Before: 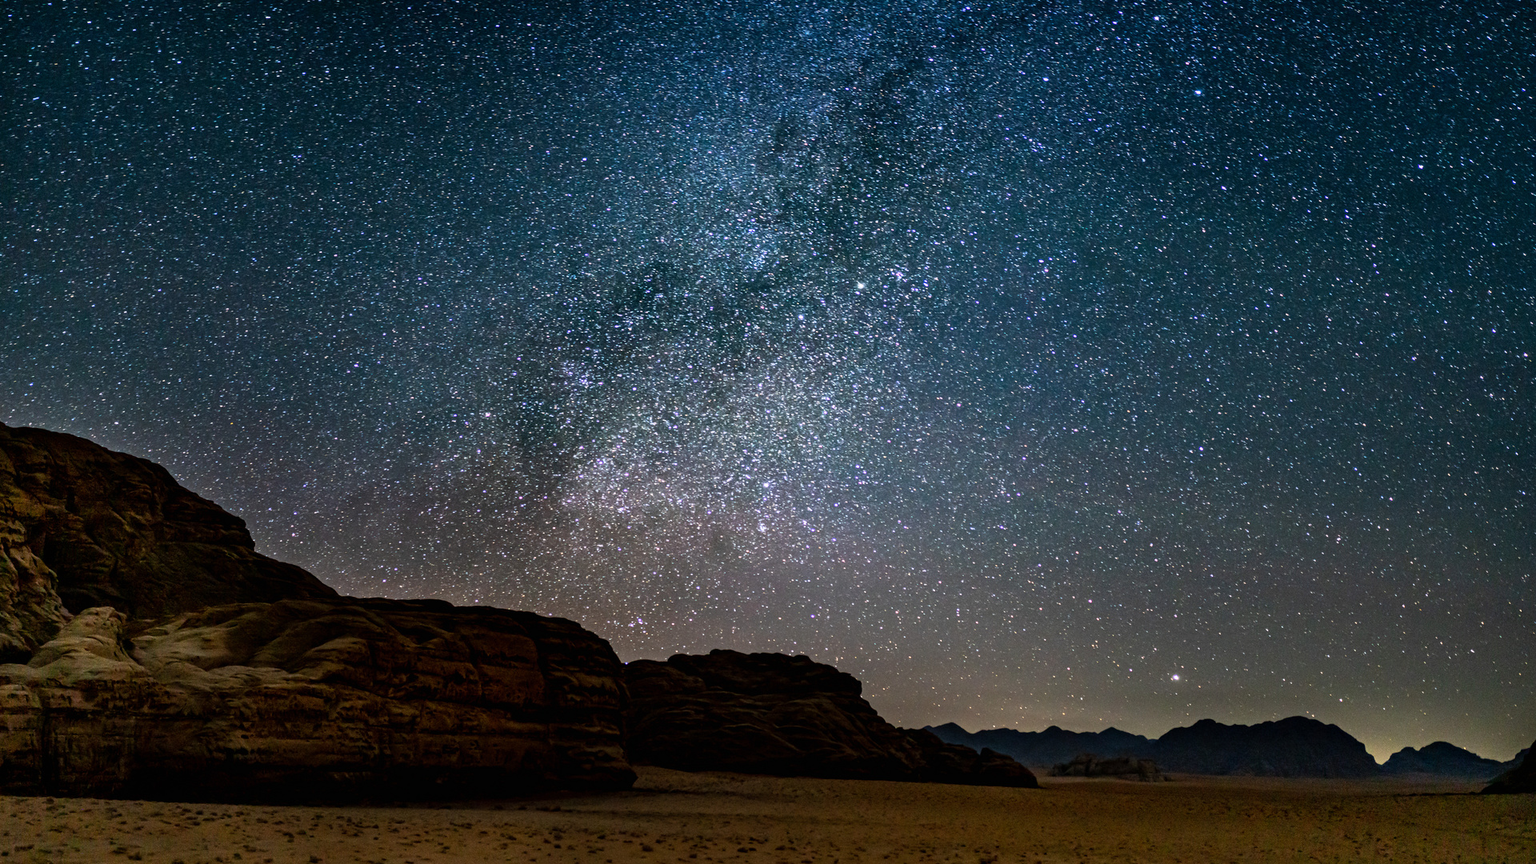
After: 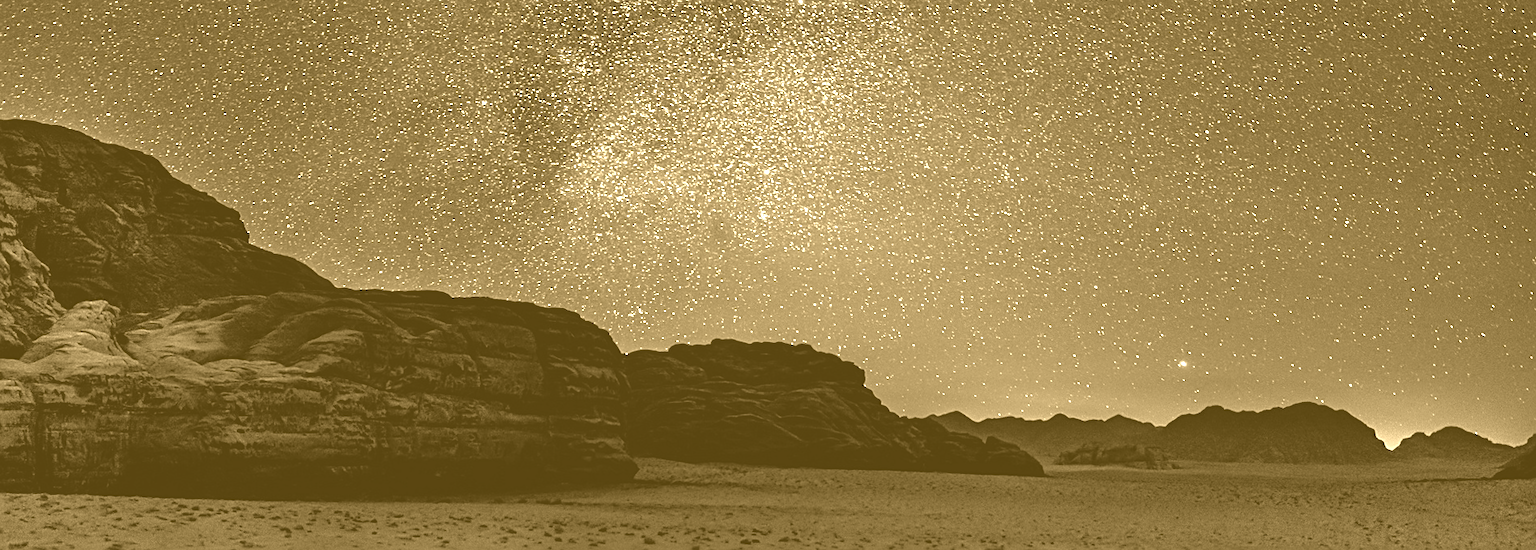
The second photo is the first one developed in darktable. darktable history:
crop and rotate: top 36.435%
white balance: red 1, blue 1
sharpen: on, module defaults
tone curve: curves: ch0 [(0, 0) (0.003, 0.003) (0.011, 0.015) (0.025, 0.031) (0.044, 0.056) (0.069, 0.083) (0.1, 0.113) (0.136, 0.145) (0.177, 0.184) (0.224, 0.225) (0.277, 0.275) (0.335, 0.327) (0.399, 0.385) (0.468, 0.447) (0.543, 0.528) (0.623, 0.611) (0.709, 0.703) (0.801, 0.802) (0.898, 0.902) (1, 1)], preserve colors none
rotate and perspective: rotation -0.45°, automatic cropping original format, crop left 0.008, crop right 0.992, crop top 0.012, crop bottom 0.988
colorize: hue 36°, source mix 100%
tone equalizer: on, module defaults
